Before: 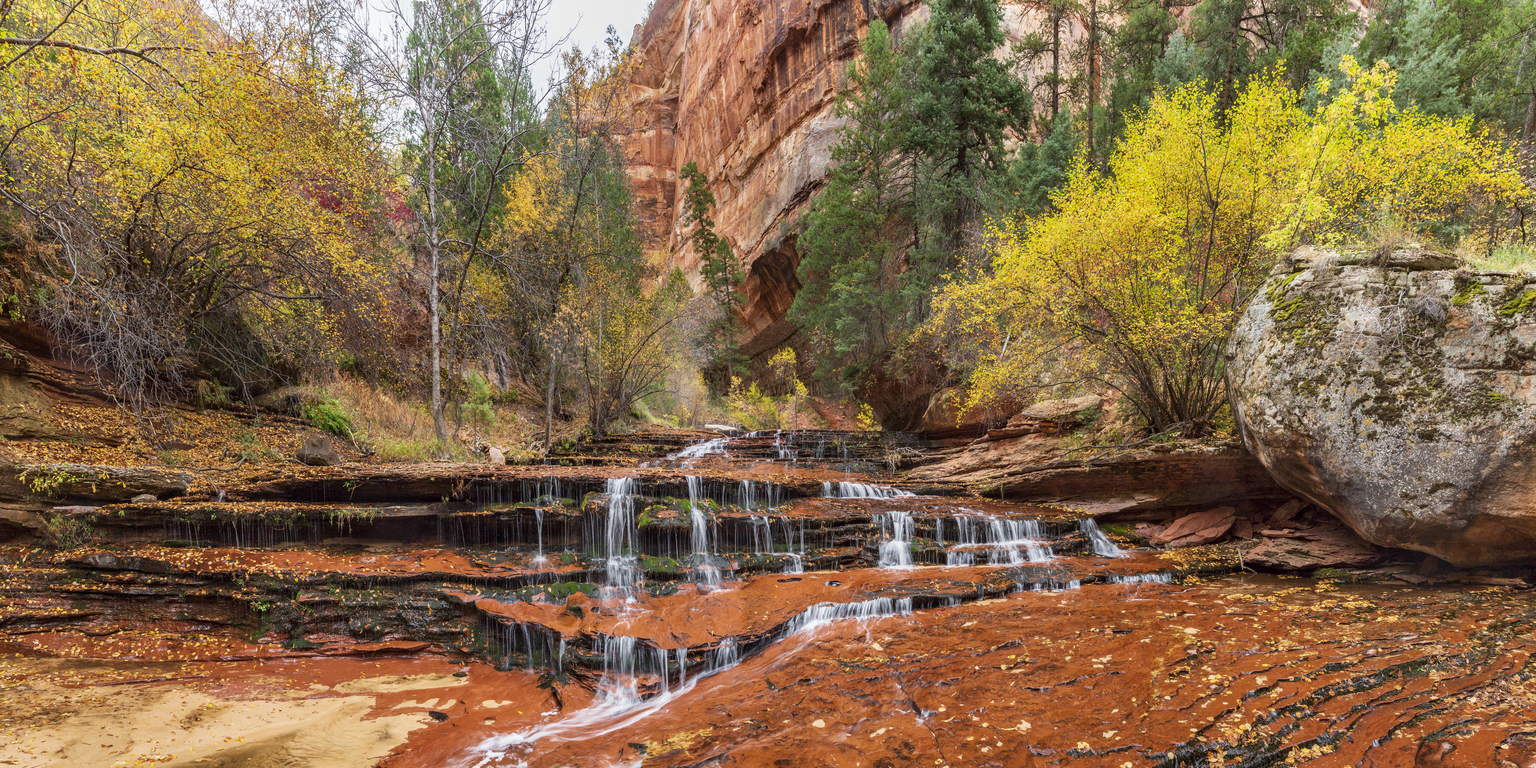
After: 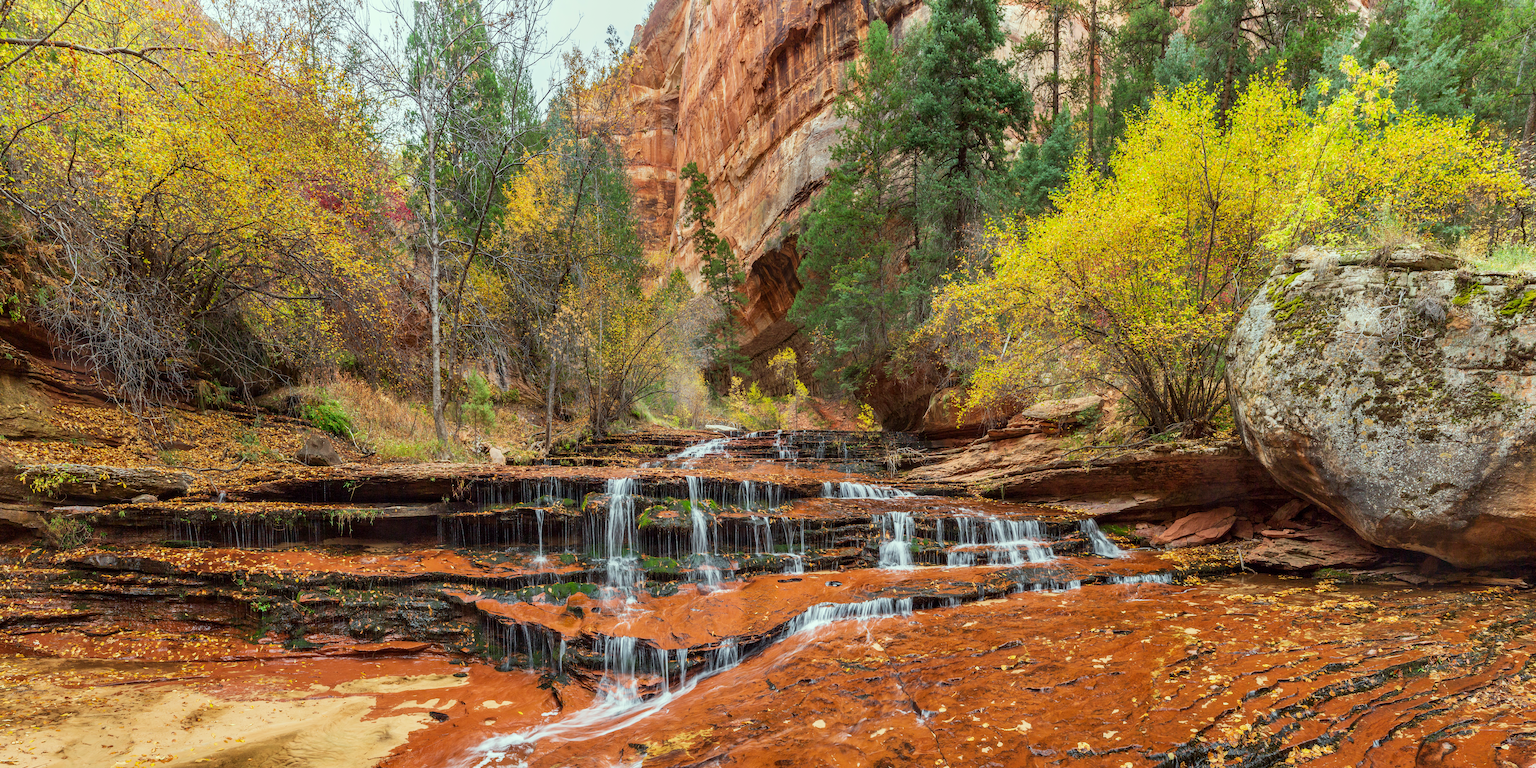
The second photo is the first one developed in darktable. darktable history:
color correction: highlights a* -8.41, highlights b* 3.54
